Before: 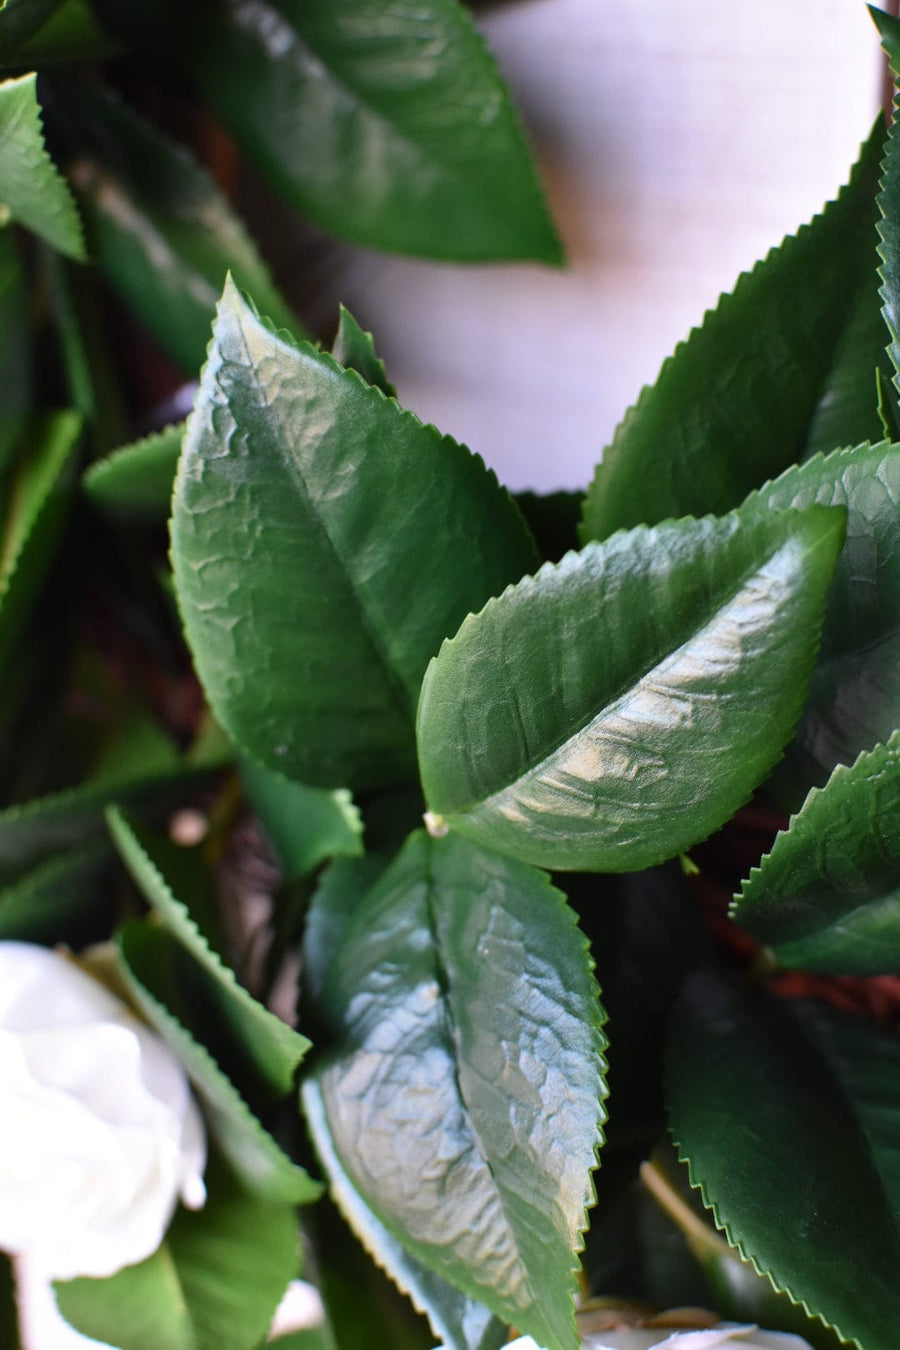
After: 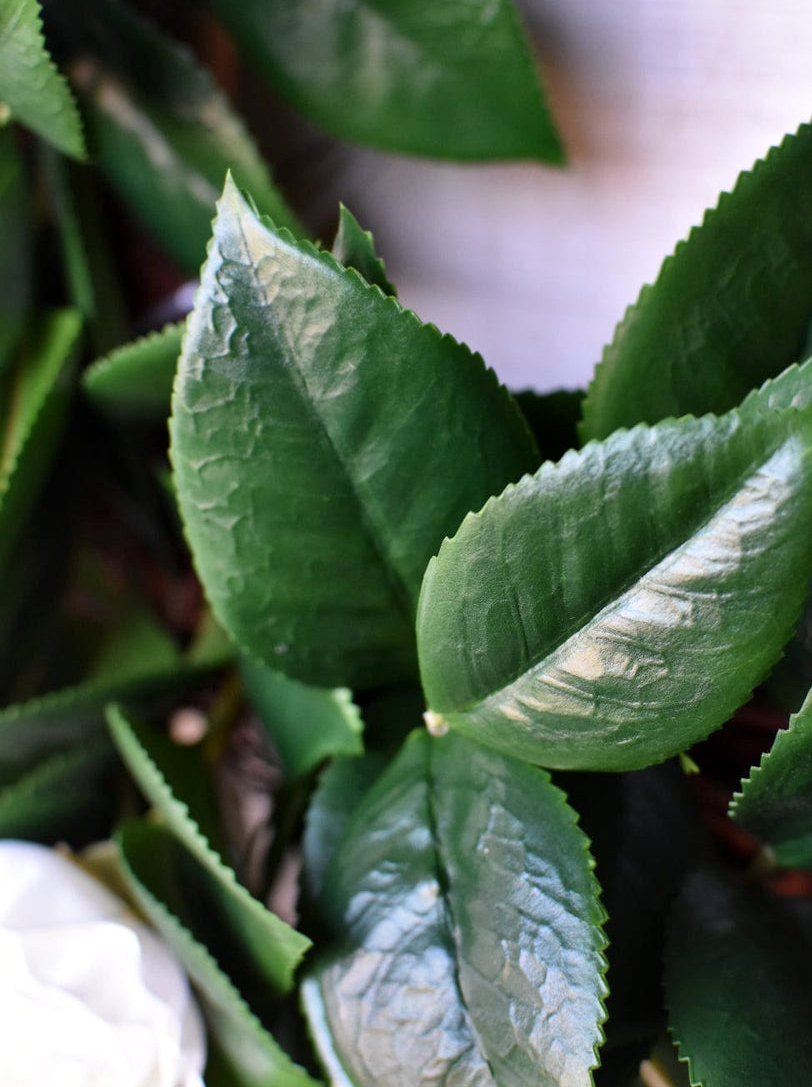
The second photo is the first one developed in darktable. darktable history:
crop: top 7.49%, right 9.717%, bottom 11.943%
local contrast: mode bilateral grid, contrast 20, coarseness 50, detail 130%, midtone range 0.2
